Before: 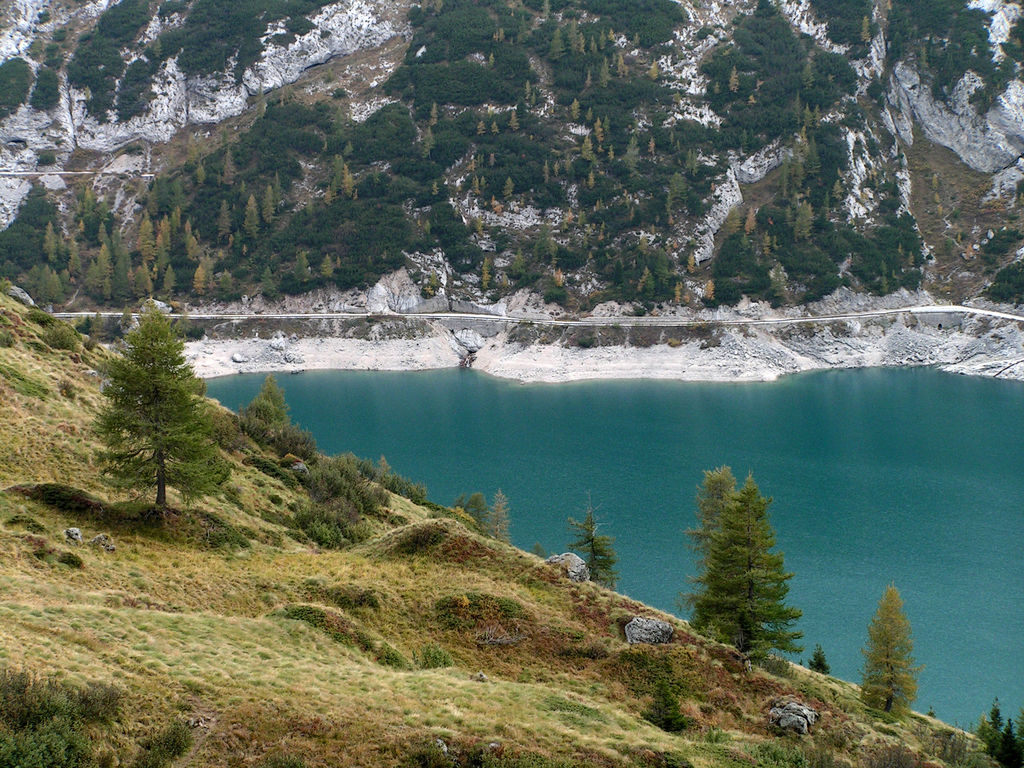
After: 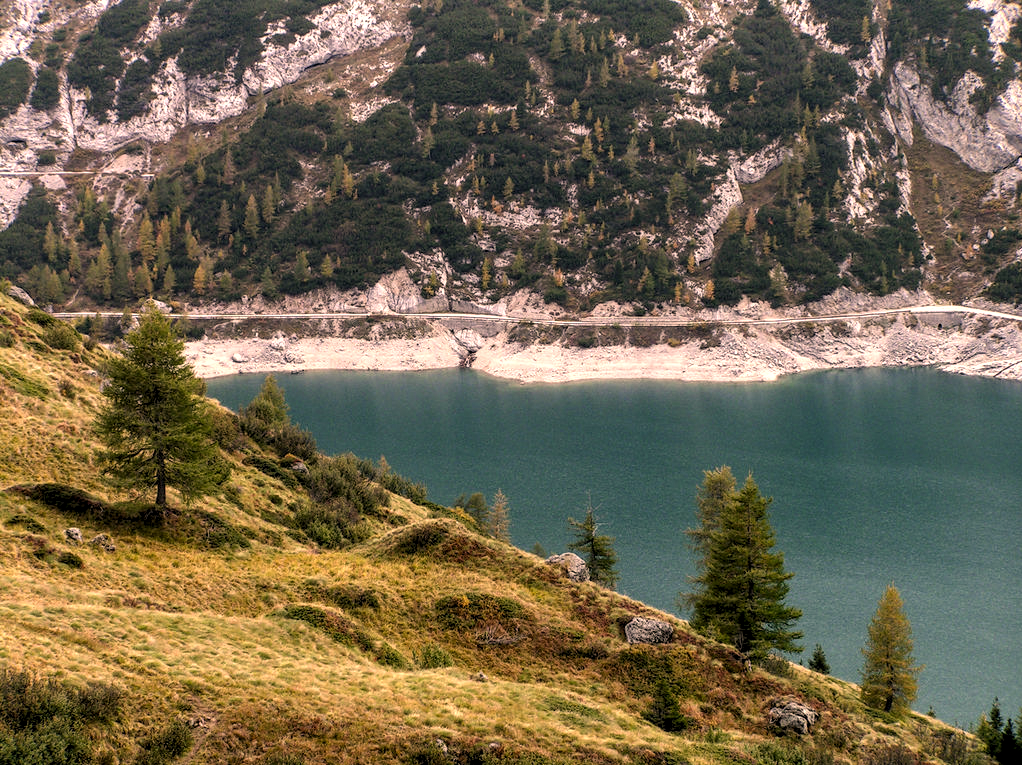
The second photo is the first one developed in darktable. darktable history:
crop: bottom 0.057%
local contrast: on, module defaults
color correction: highlights a* 17.77, highlights b* 18.44
levels: levels [0.062, 0.494, 0.925]
